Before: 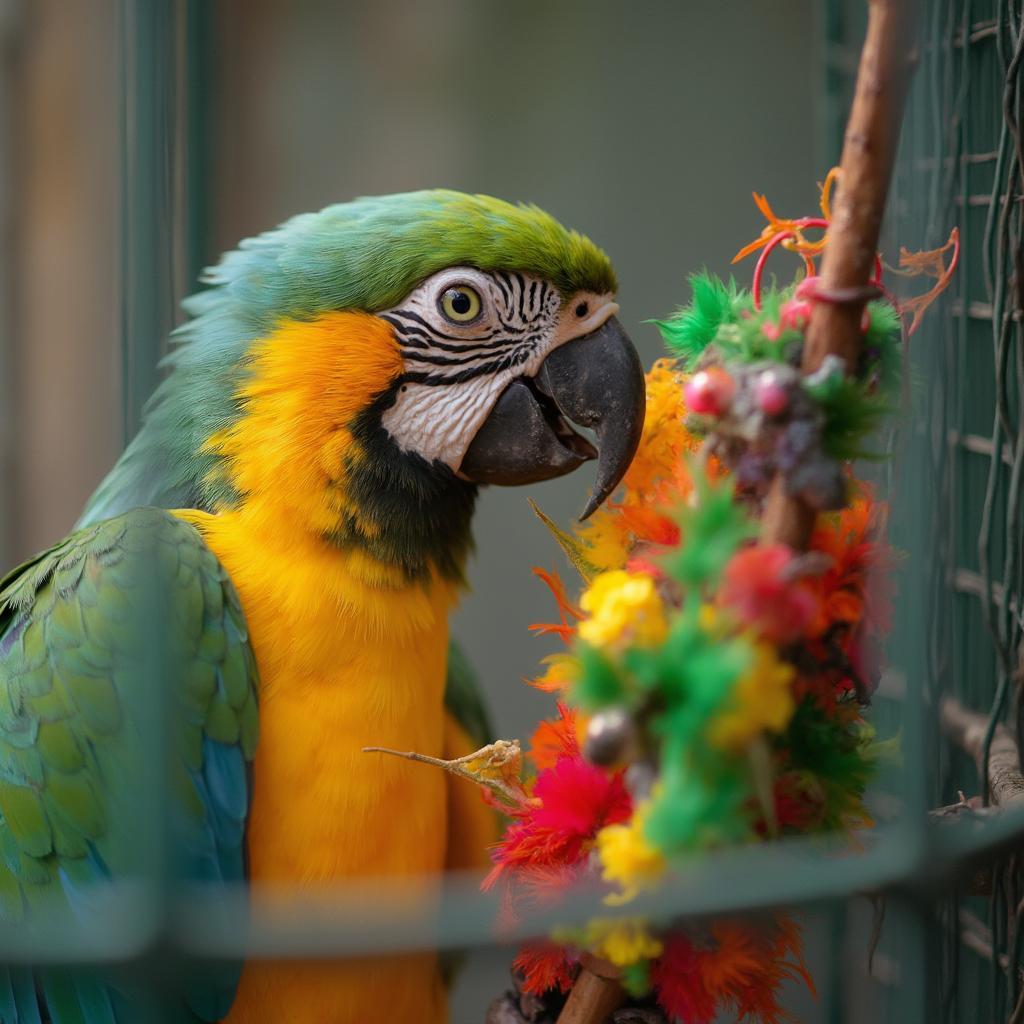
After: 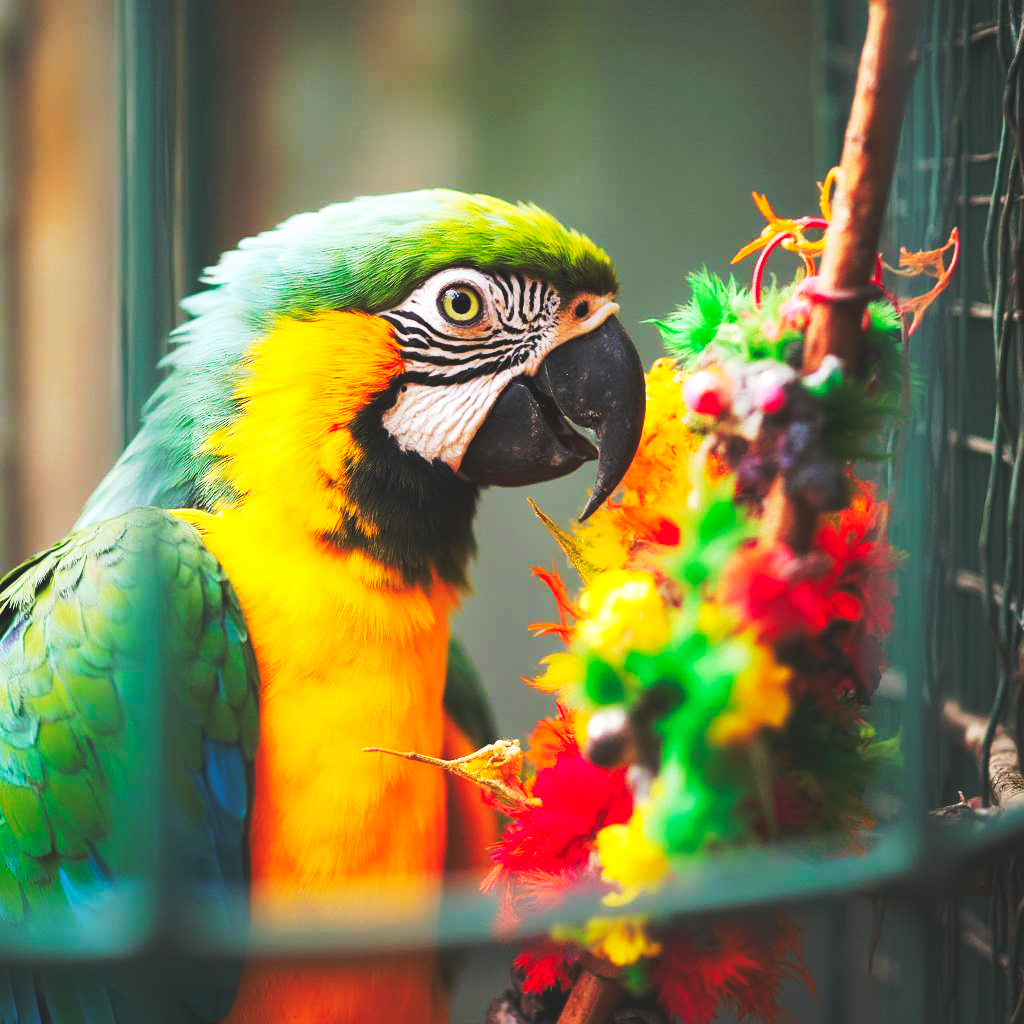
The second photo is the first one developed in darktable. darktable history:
base curve: curves: ch0 [(0, 0.015) (0.085, 0.116) (0.134, 0.298) (0.19, 0.545) (0.296, 0.764) (0.599, 0.982) (1, 1)], preserve colors none
tone equalizer: on, module defaults
